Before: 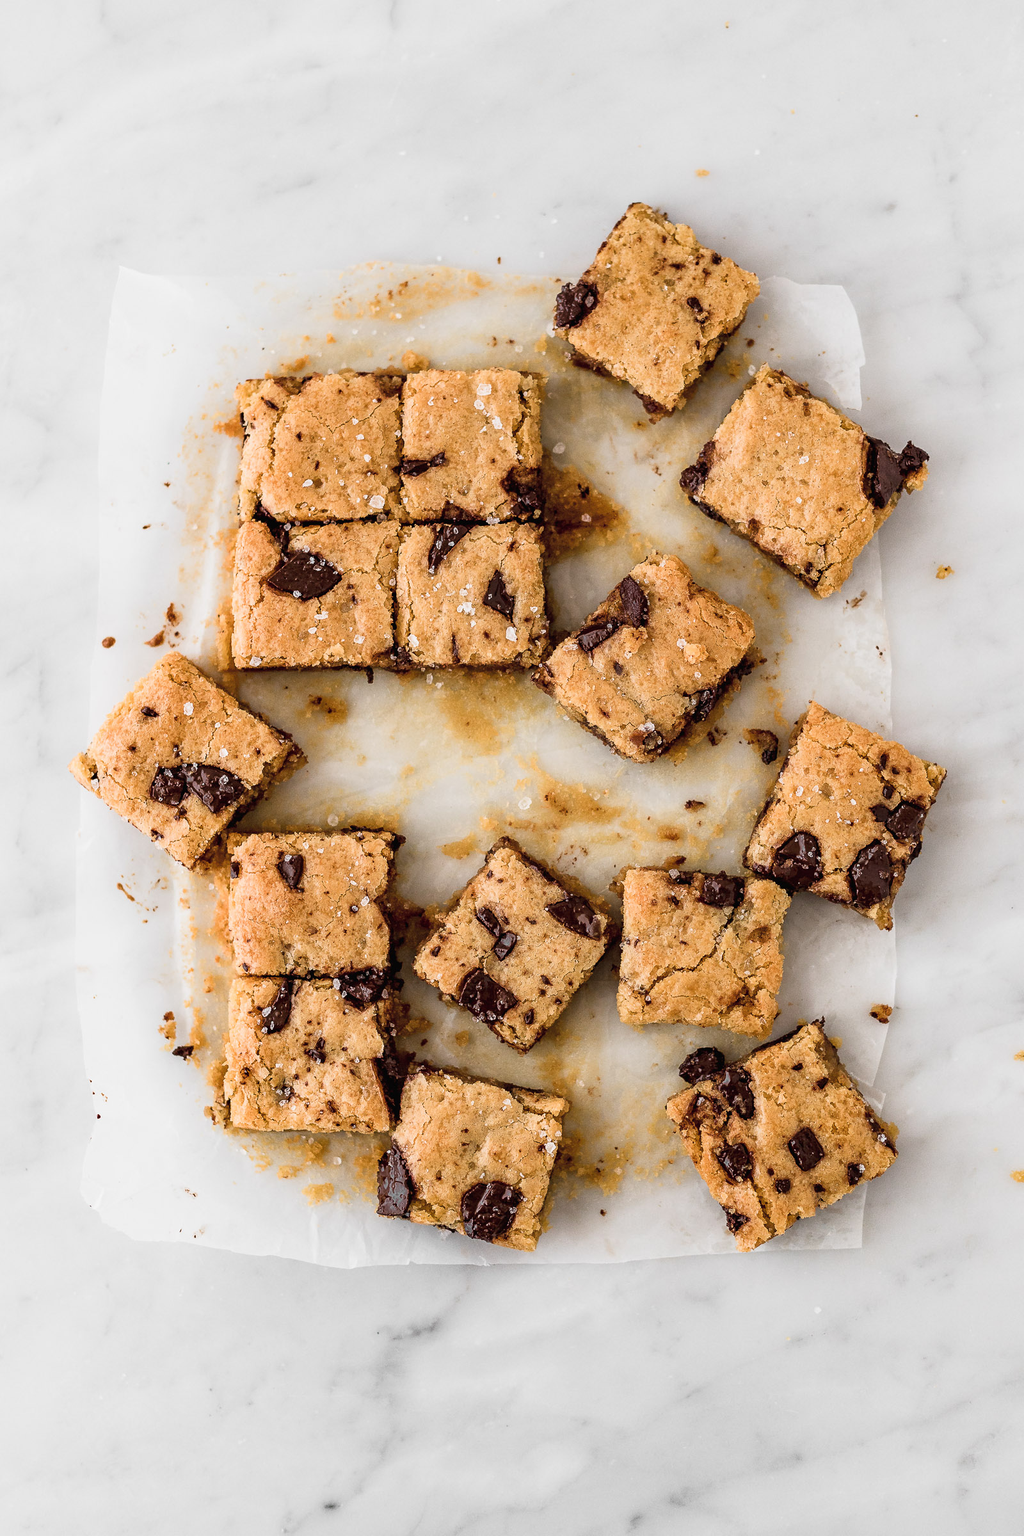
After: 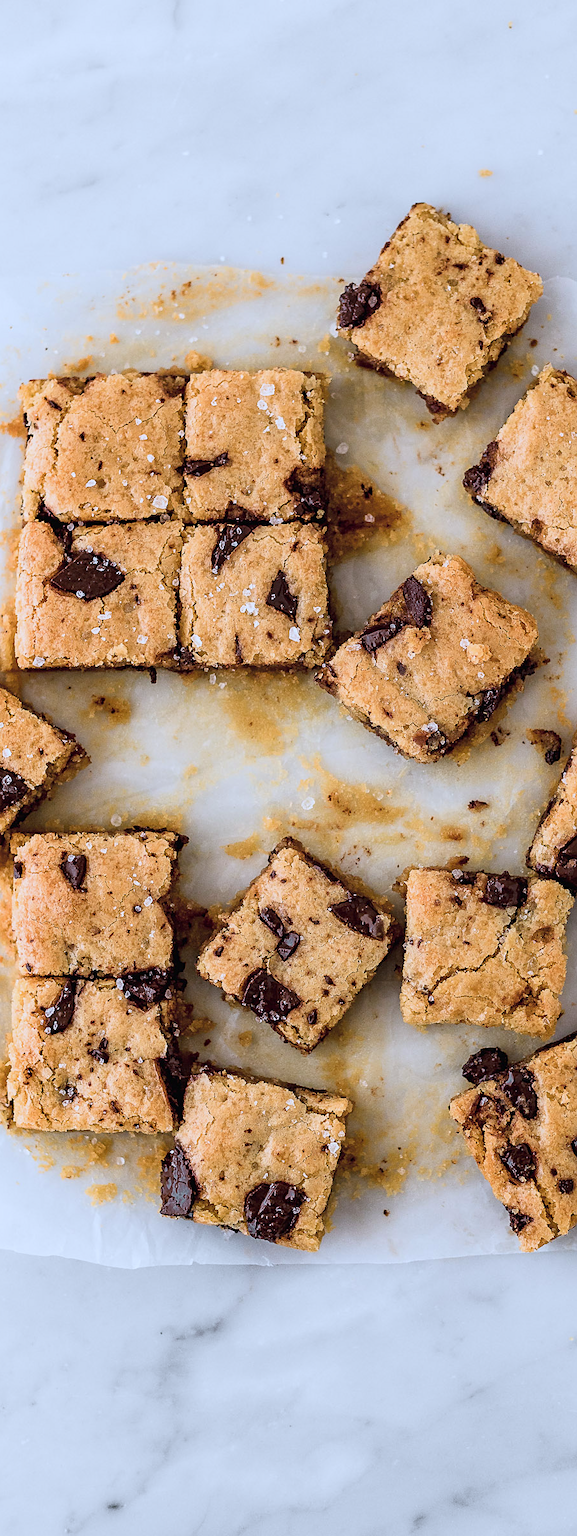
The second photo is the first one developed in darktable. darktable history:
color calibration: output R [0.994, 0.059, -0.119, 0], output G [-0.036, 1.09, -0.119, 0], output B [0.078, -0.108, 0.961, 0], illuminant custom, x 0.371, y 0.382, temperature 4282.31 K
sharpen: amount 0.209
crop: left 21.241%, right 22.361%
